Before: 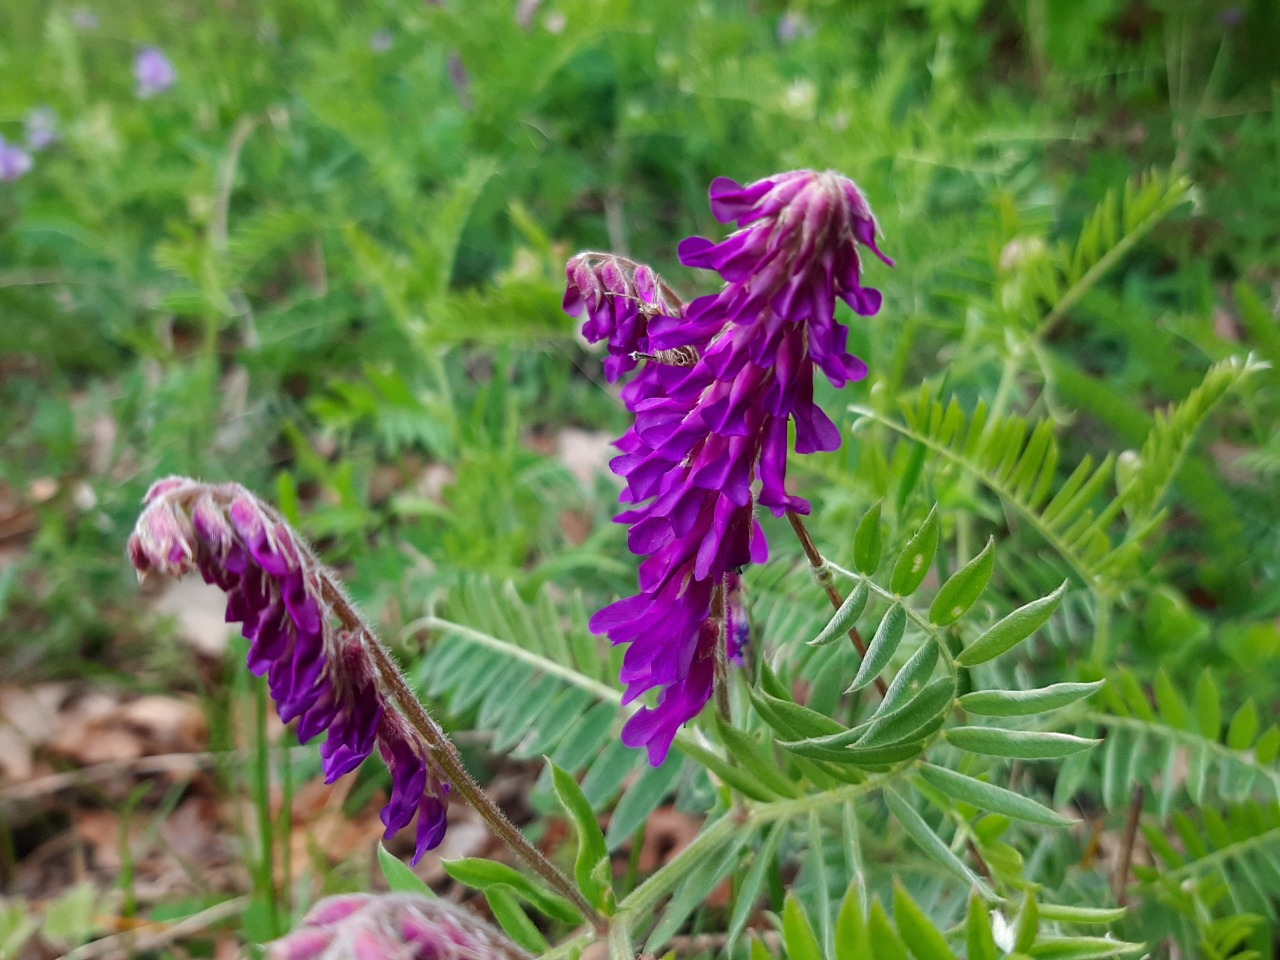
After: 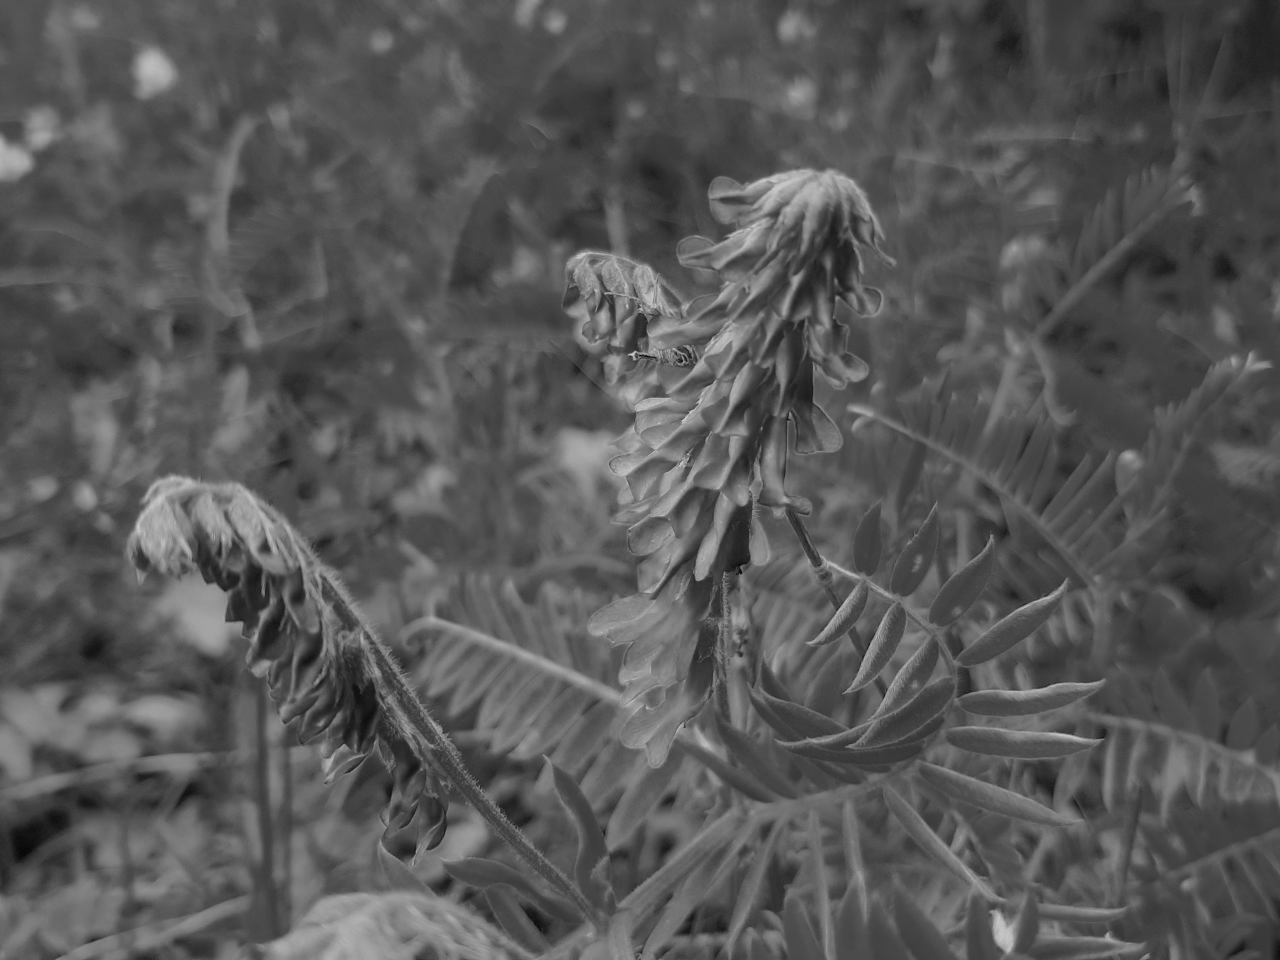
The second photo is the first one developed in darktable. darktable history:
color correction: highlights a* 5.59, highlights b* 5.24, saturation 0.68
white balance: red 1.467, blue 0.684
base curve: curves: ch0 [(0, 0) (0.028, 0.03) (0.121, 0.232) (0.46, 0.748) (0.859, 0.968) (1, 1)], preserve colors none
color zones: curves: ch0 [(0.287, 0.048) (0.493, 0.484) (0.737, 0.816)]; ch1 [(0, 0) (0.143, 0) (0.286, 0) (0.429, 0) (0.571, 0) (0.714, 0) (0.857, 0)]
